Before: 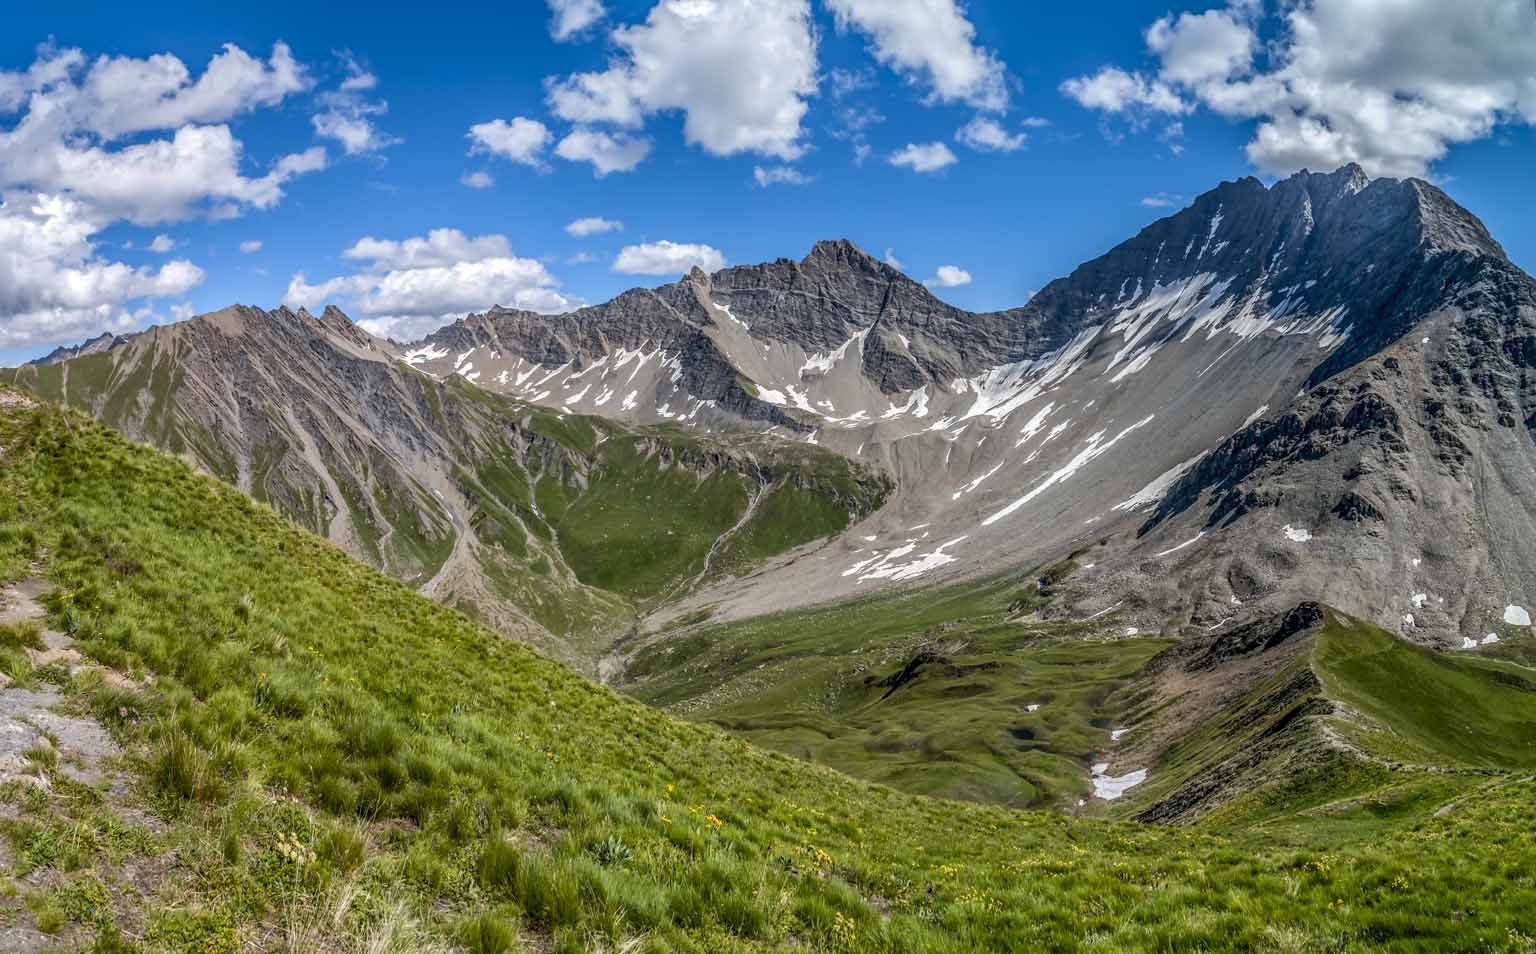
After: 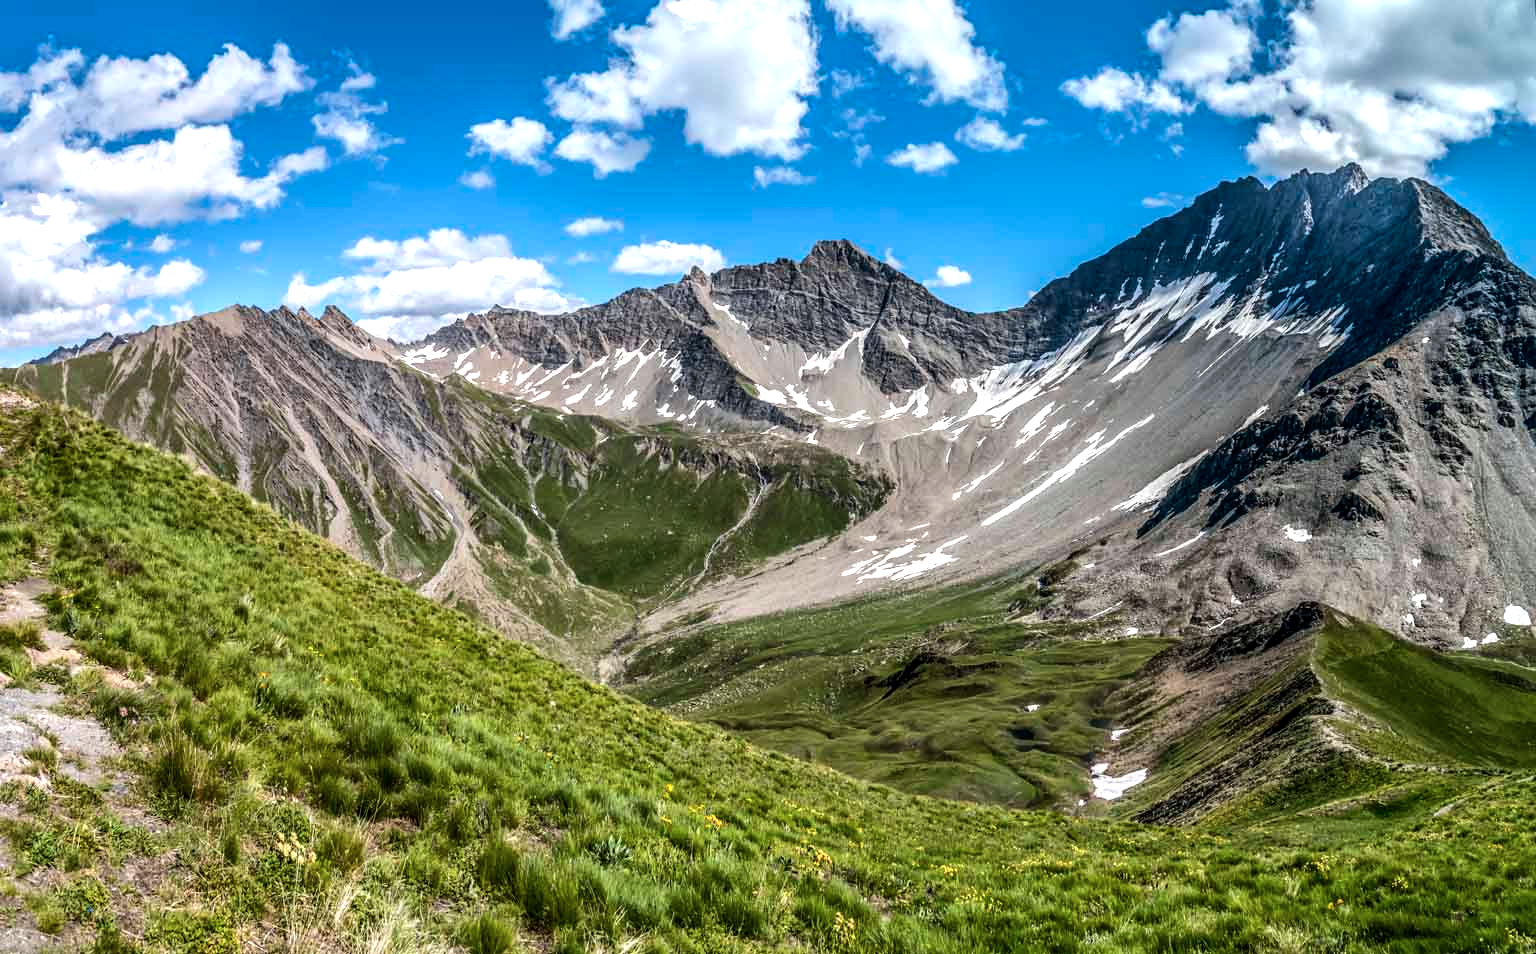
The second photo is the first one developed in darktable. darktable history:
color balance rgb: shadows lift › chroma 0.798%, shadows lift › hue 111.66°, linear chroma grading › global chroma -15.938%, perceptual saturation grading › global saturation 0.66%, global vibrance 20%
tone equalizer: -8 EV -0.756 EV, -7 EV -0.721 EV, -6 EV -0.628 EV, -5 EV -0.42 EV, -3 EV 0.394 EV, -2 EV 0.6 EV, -1 EV 0.676 EV, +0 EV 0.774 EV, edges refinement/feathering 500, mask exposure compensation -1.24 EV, preserve details no
